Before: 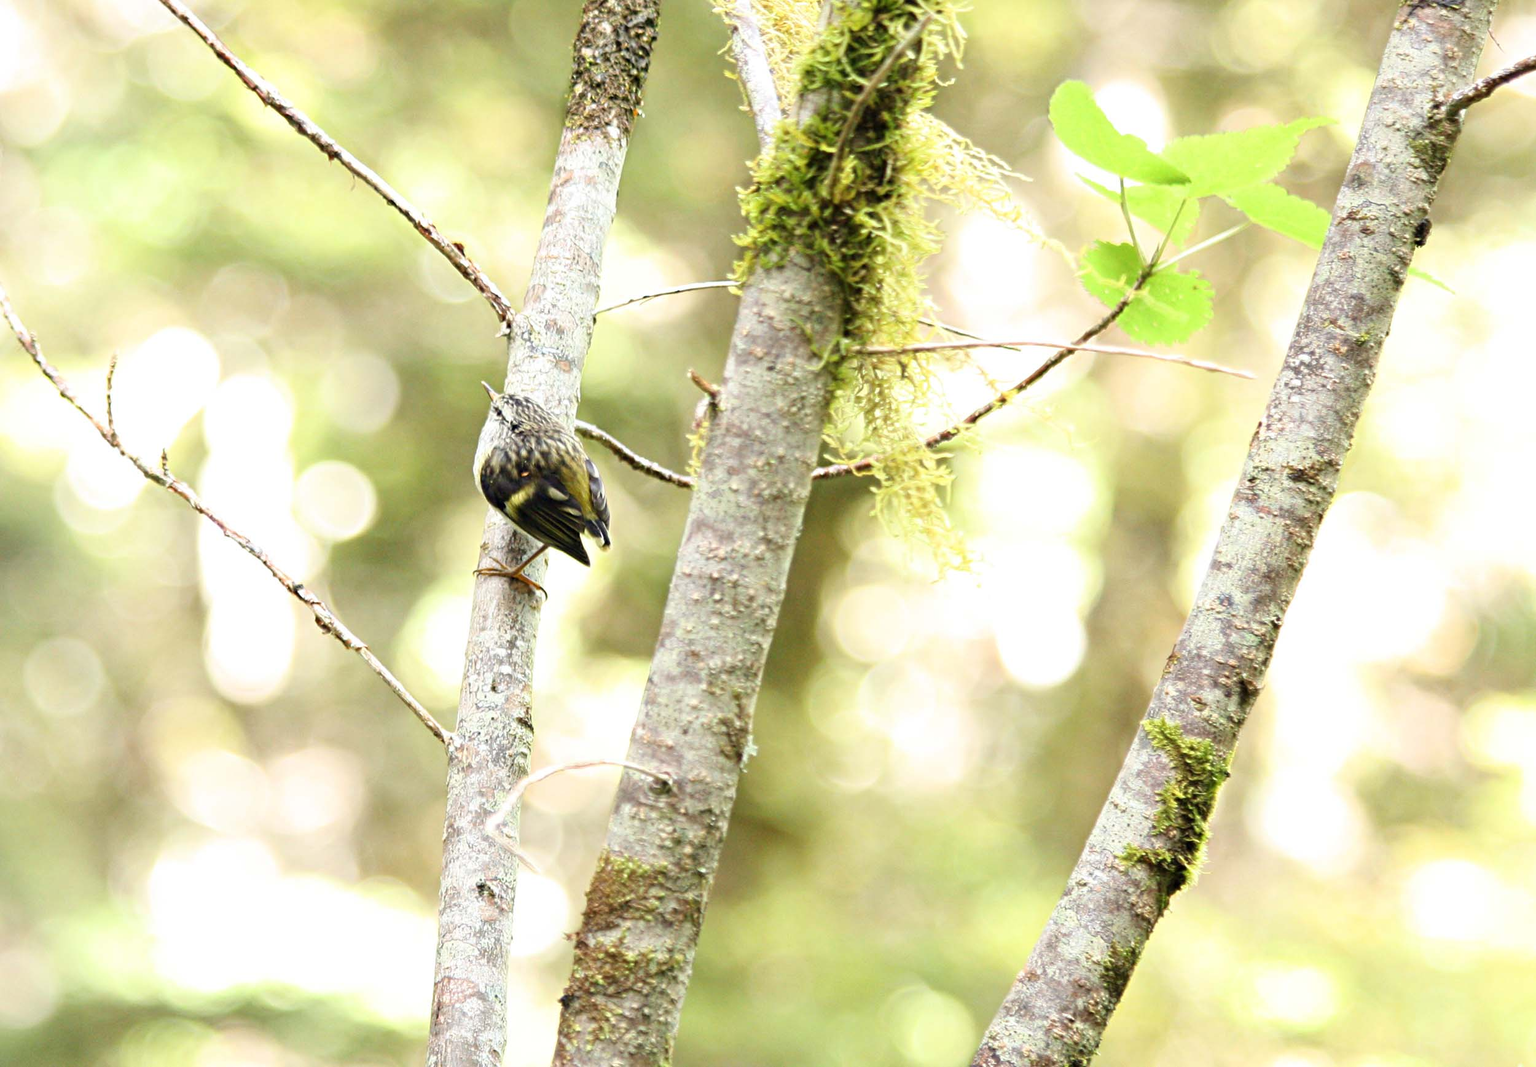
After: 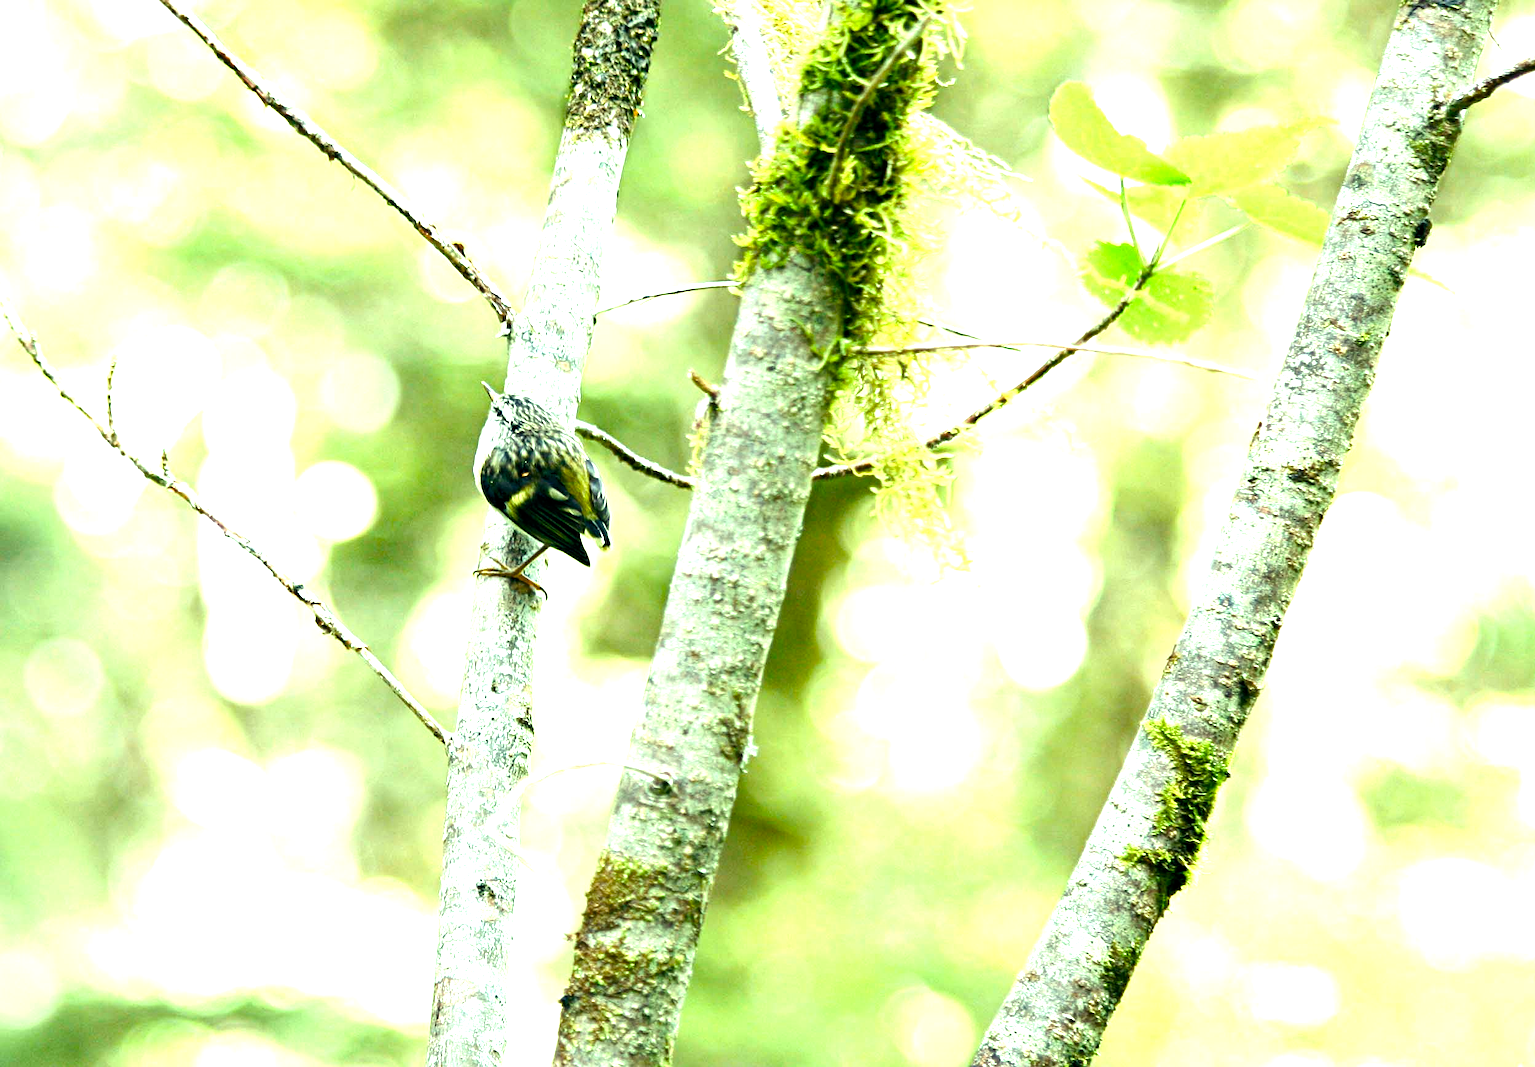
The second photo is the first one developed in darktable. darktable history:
color balance rgb: shadows lift › luminance -7.7%, shadows lift › chroma 2.13%, shadows lift › hue 165.27°, power › luminance -7.77%, power › chroma 1.1%, power › hue 215.88°, highlights gain › luminance 15.15%, highlights gain › chroma 7%, highlights gain › hue 125.57°, global offset › luminance -0.33%, global offset › chroma 0.11%, global offset › hue 165.27°, perceptual saturation grading › global saturation 24.42%, perceptual saturation grading › highlights -24.42%, perceptual saturation grading › mid-tones 24.42%, perceptual saturation grading › shadows 40%, perceptual brilliance grading › global brilliance -5%, perceptual brilliance grading › highlights 24.42%, perceptual brilliance grading › mid-tones 7%, perceptual brilliance grading › shadows -5%
sharpen: radius 1.272, amount 0.305, threshold 0
